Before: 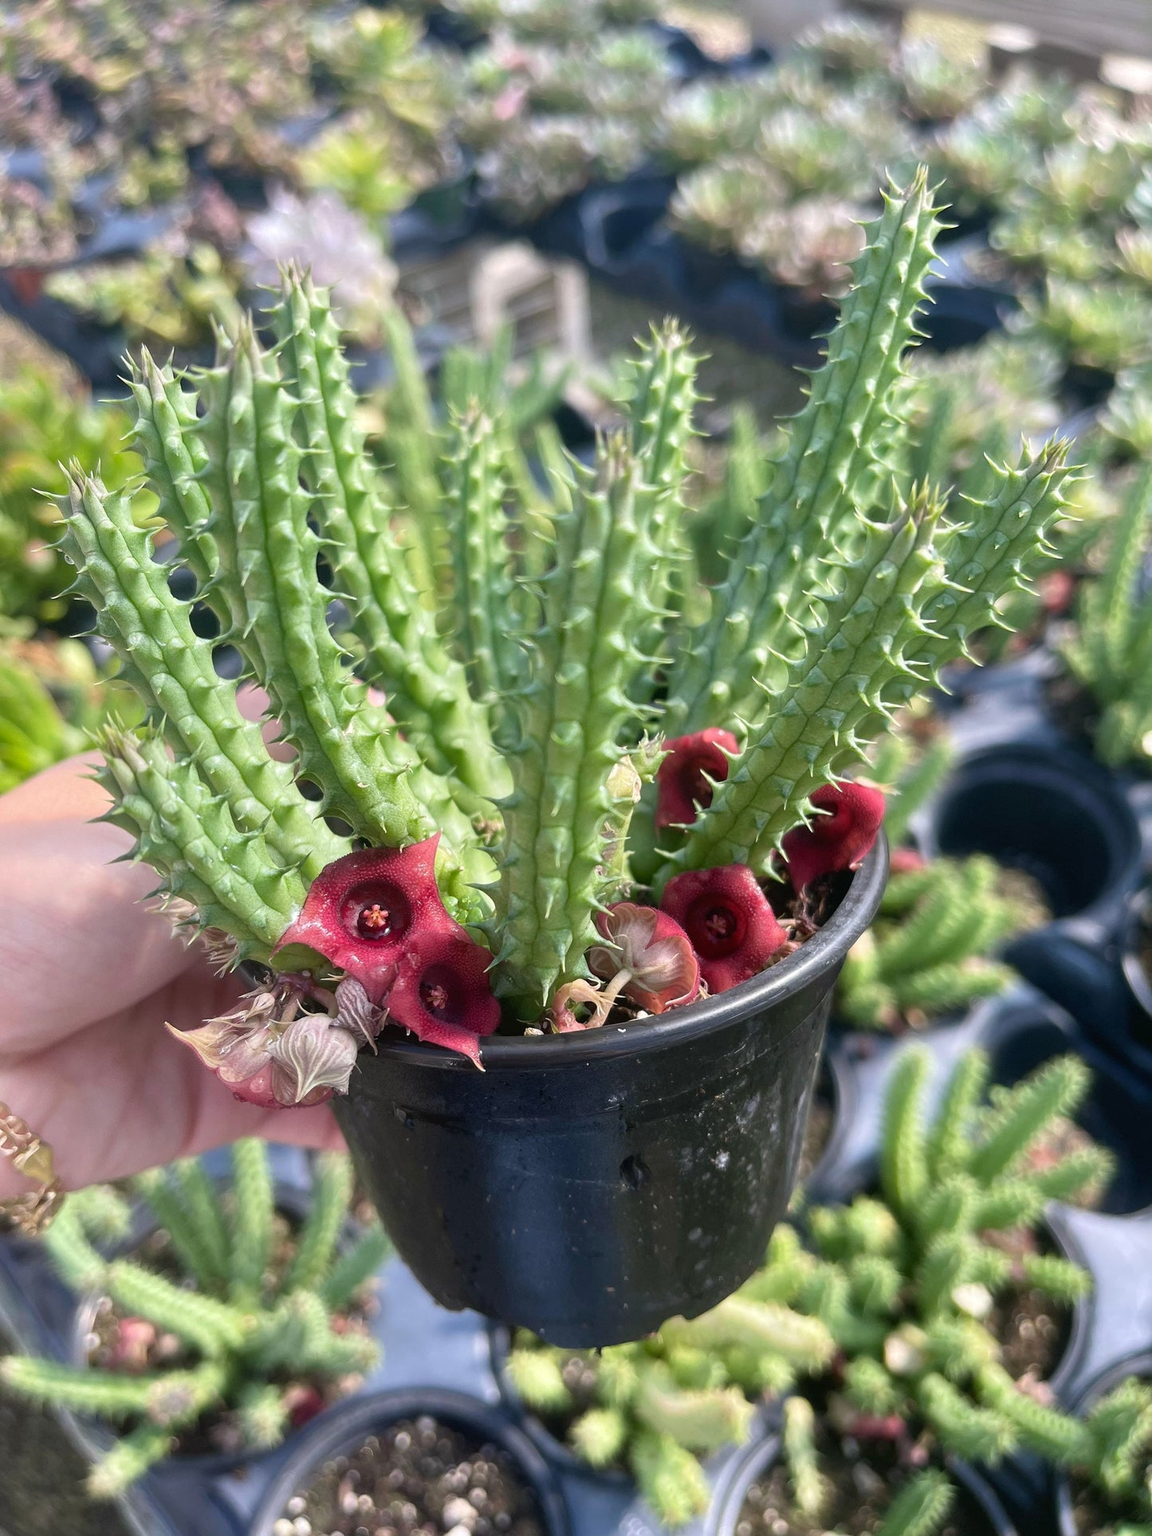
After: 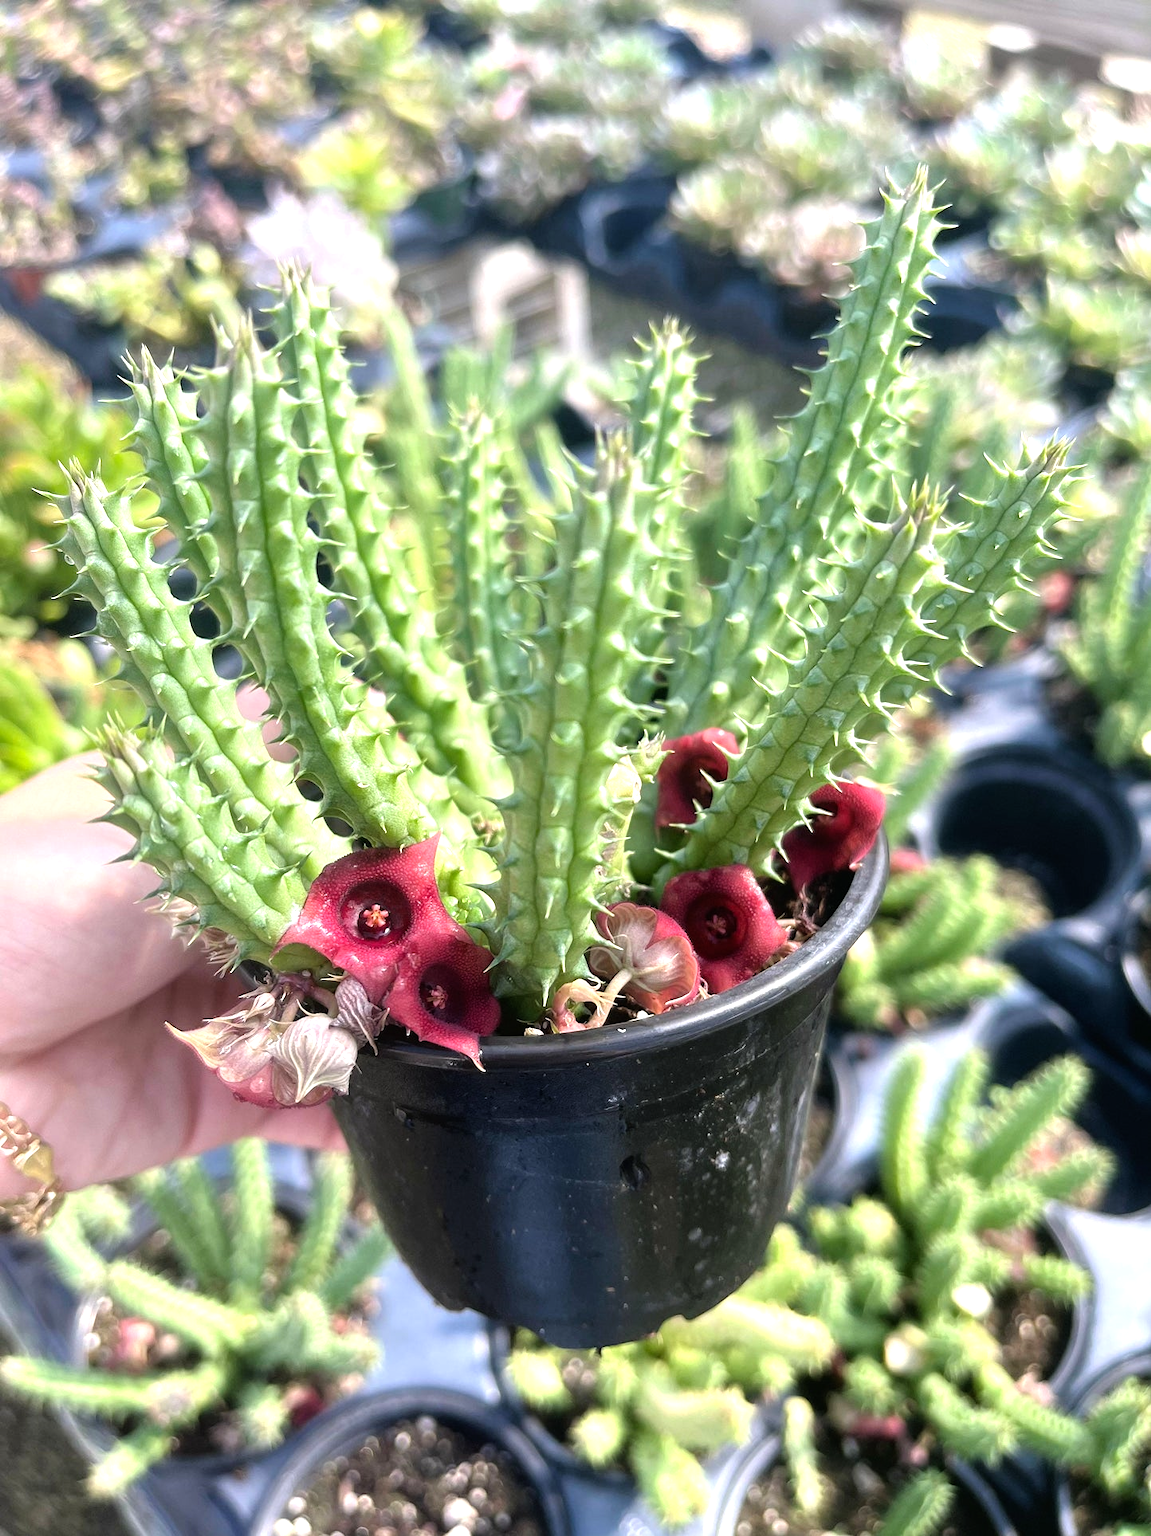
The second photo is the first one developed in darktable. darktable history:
tone equalizer: -8 EV -0.752 EV, -7 EV -0.677 EV, -6 EV -0.611 EV, -5 EV -0.363 EV, -3 EV 0.397 EV, -2 EV 0.6 EV, -1 EV 0.687 EV, +0 EV 0.75 EV
